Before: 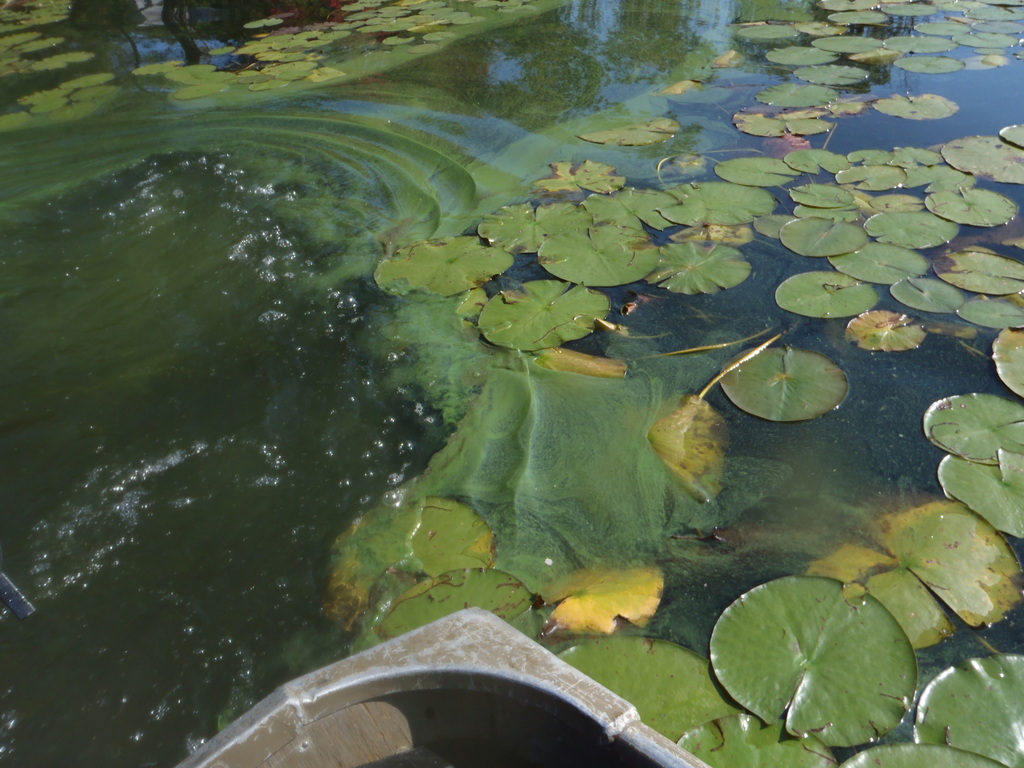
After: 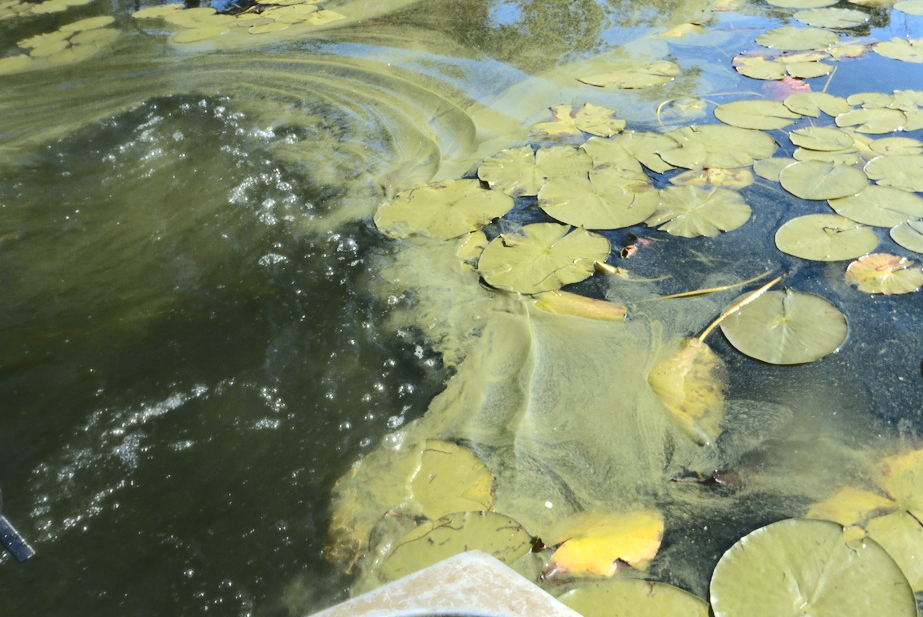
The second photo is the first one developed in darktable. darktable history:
crop: top 7.493%, right 9.767%, bottom 12.069%
tone curve: curves: ch0 [(0, 0) (0.21, 0.21) (0.43, 0.586) (0.65, 0.793) (1, 1)]; ch1 [(0, 0) (0.382, 0.447) (0.492, 0.484) (0.544, 0.547) (0.583, 0.578) (0.599, 0.595) (0.67, 0.673) (1, 1)]; ch2 [(0, 0) (0.411, 0.382) (0.492, 0.5) (0.531, 0.534) (0.56, 0.573) (0.599, 0.602) (0.696, 0.693) (1, 1)], color space Lab, independent channels, preserve colors none
tone equalizer: -8 EV -0.728 EV, -7 EV -0.733 EV, -6 EV -0.589 EV, -5 EV -0.403 EV, -3 EV 0.393 EV, -2 EV 0.6 EV, -1 EV 0.681 EV, +0 EV 0.753 EV, smoothing diameter 24.82%, edges refinement/feathering 7.56, preserve details guided filter
